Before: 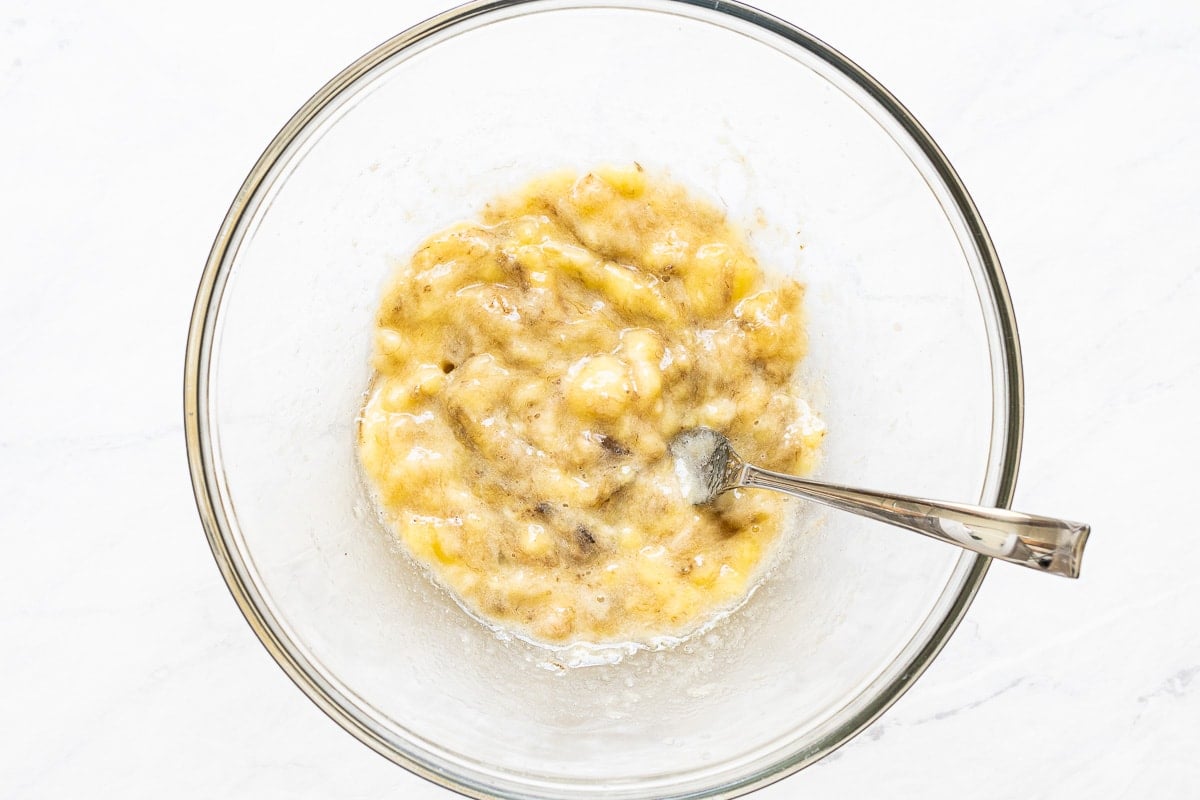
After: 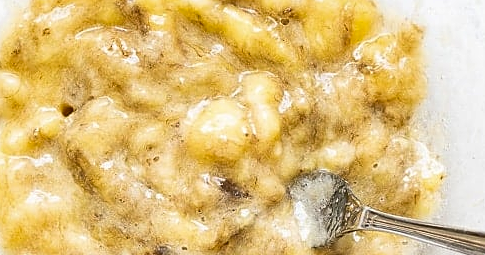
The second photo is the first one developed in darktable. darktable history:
crop: left 31.751%, top 32.172%, right 27.8%, bottom 35.83%
sharpen: on, module defaults
shadows and highlights: radius 125.46, shadows 30.51, highlights -30.51, low approximation 0.01, soften with gaussian
